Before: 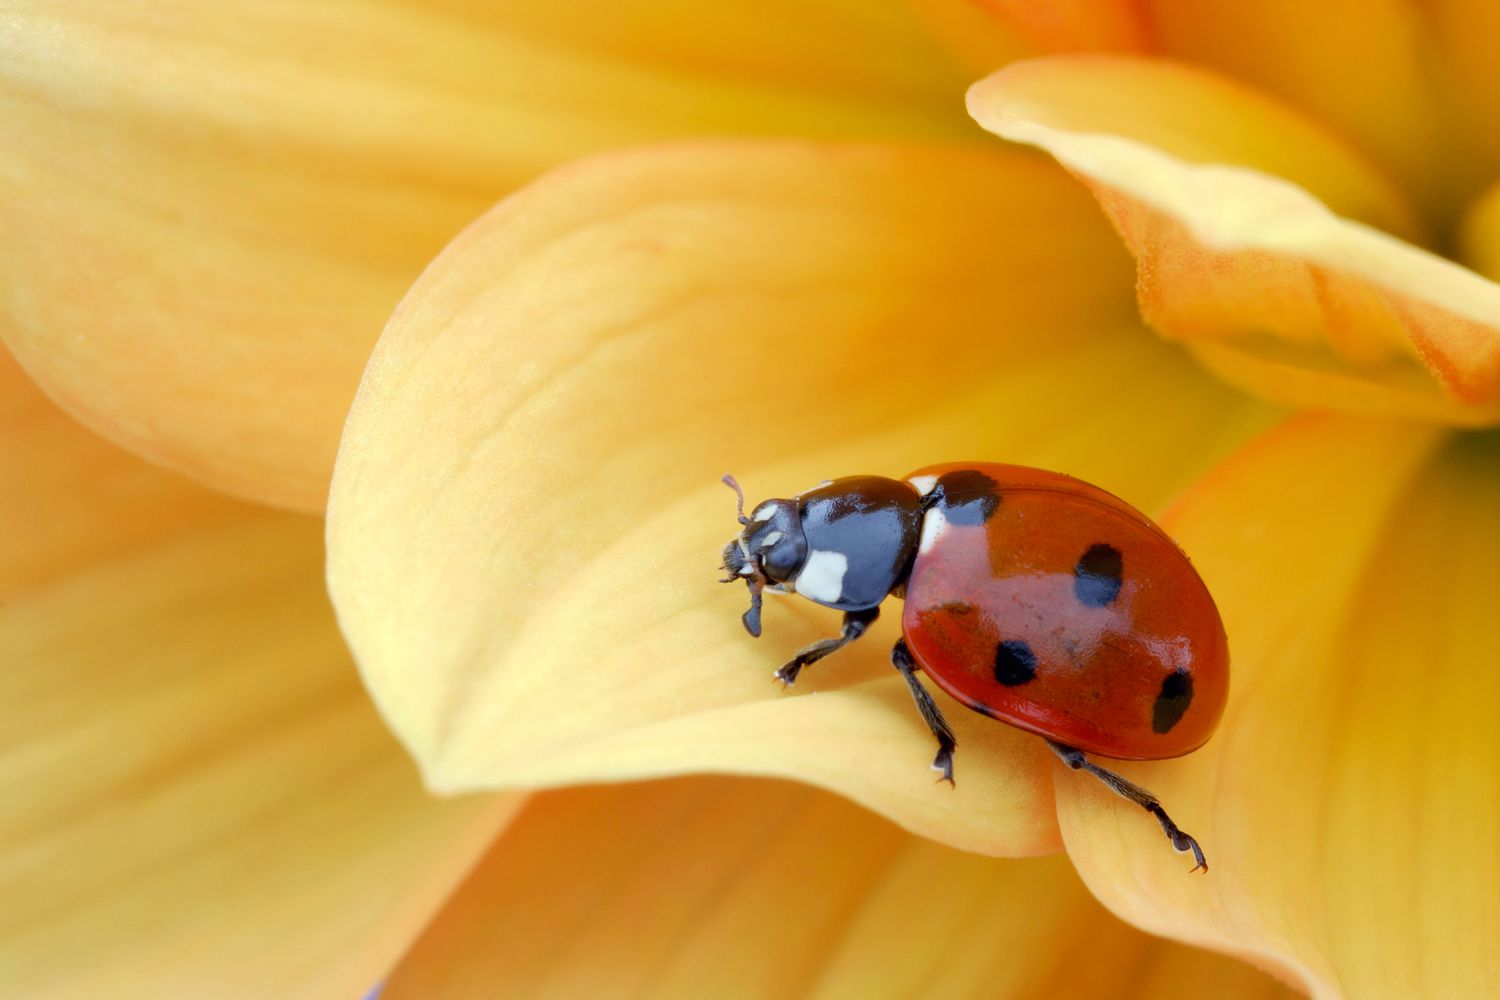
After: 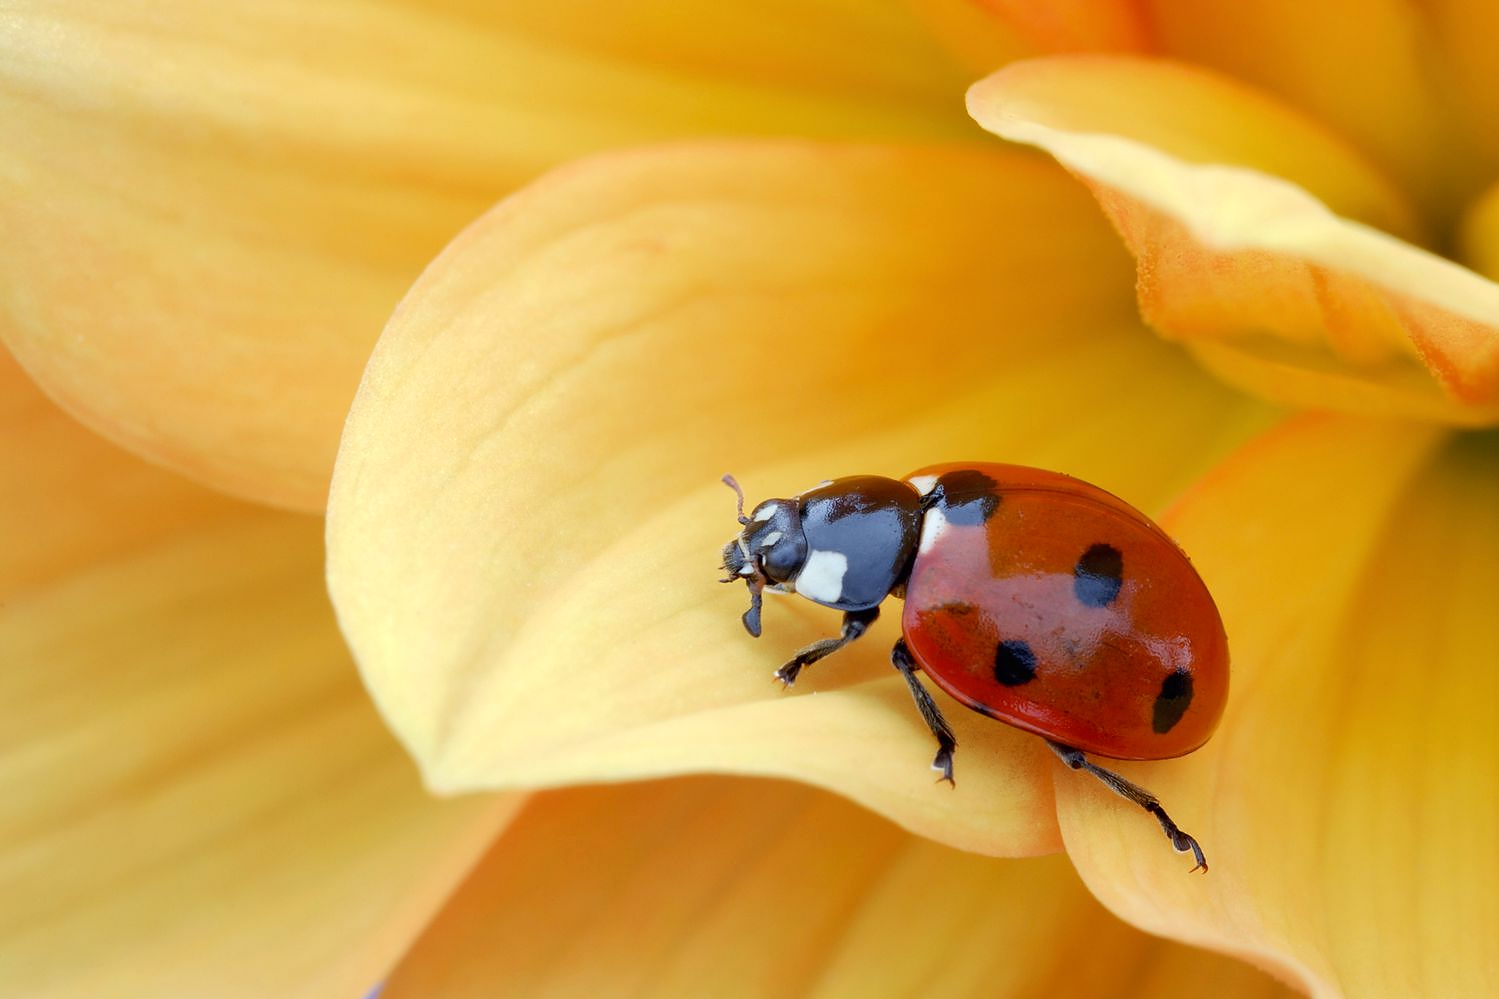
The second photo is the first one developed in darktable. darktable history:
contrast brightness saturation: contrast 0.051
crop: left 0.049%
sharpen: radius 0.974, amount 0.612
